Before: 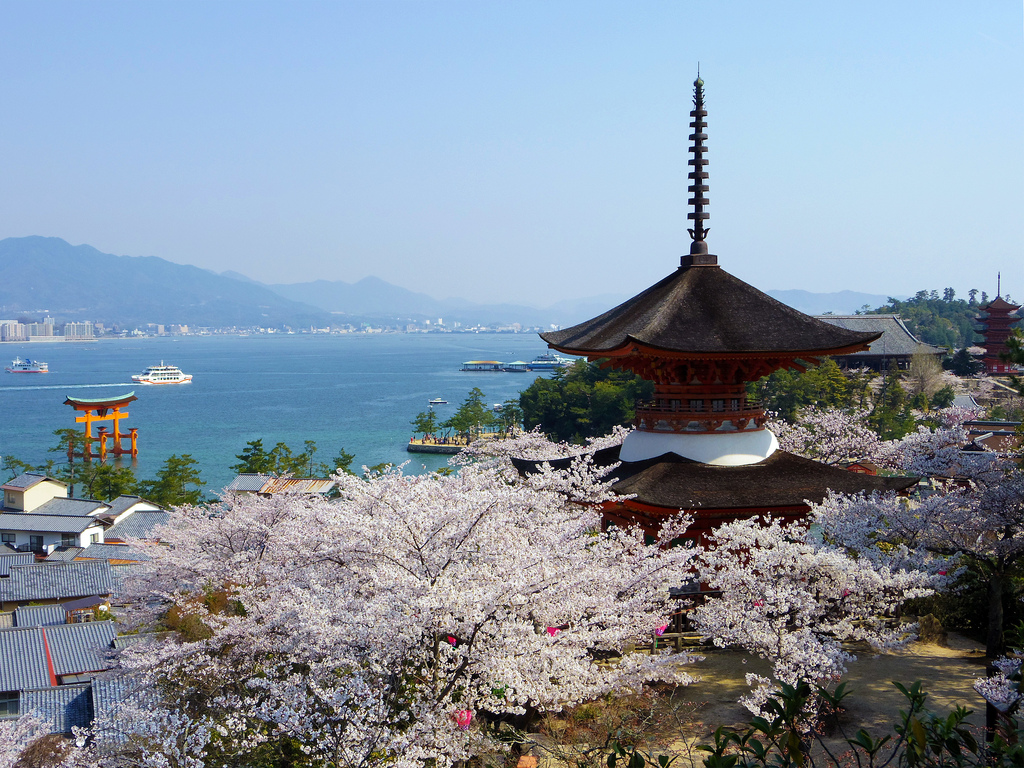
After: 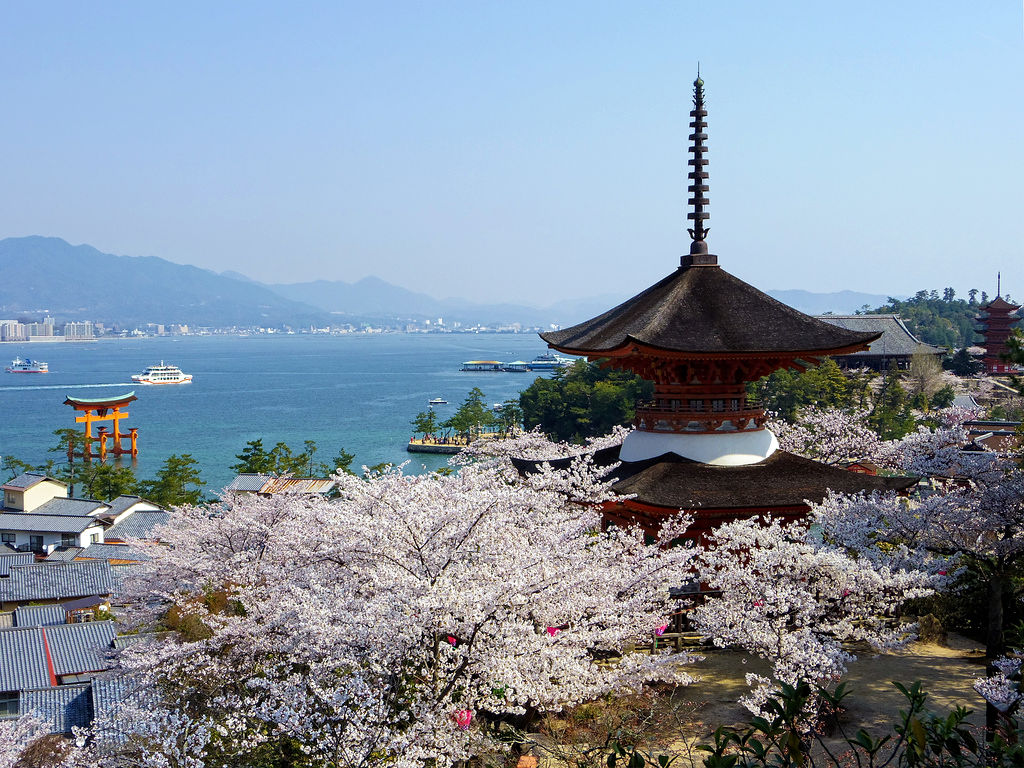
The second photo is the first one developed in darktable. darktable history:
contrast equalizer: y [[0.502, 0.505, 0.512, 0.529, 0.564, 0.588], [0.5 ×6], [0.502, 0.505, 0.512, 0.529, 0.564, 0.588], [0, 0.001, 0.001, 0.004, 0.008, 0.011], [0, 0.001, 0.001, 0.004, 0.008, 0.011]]
